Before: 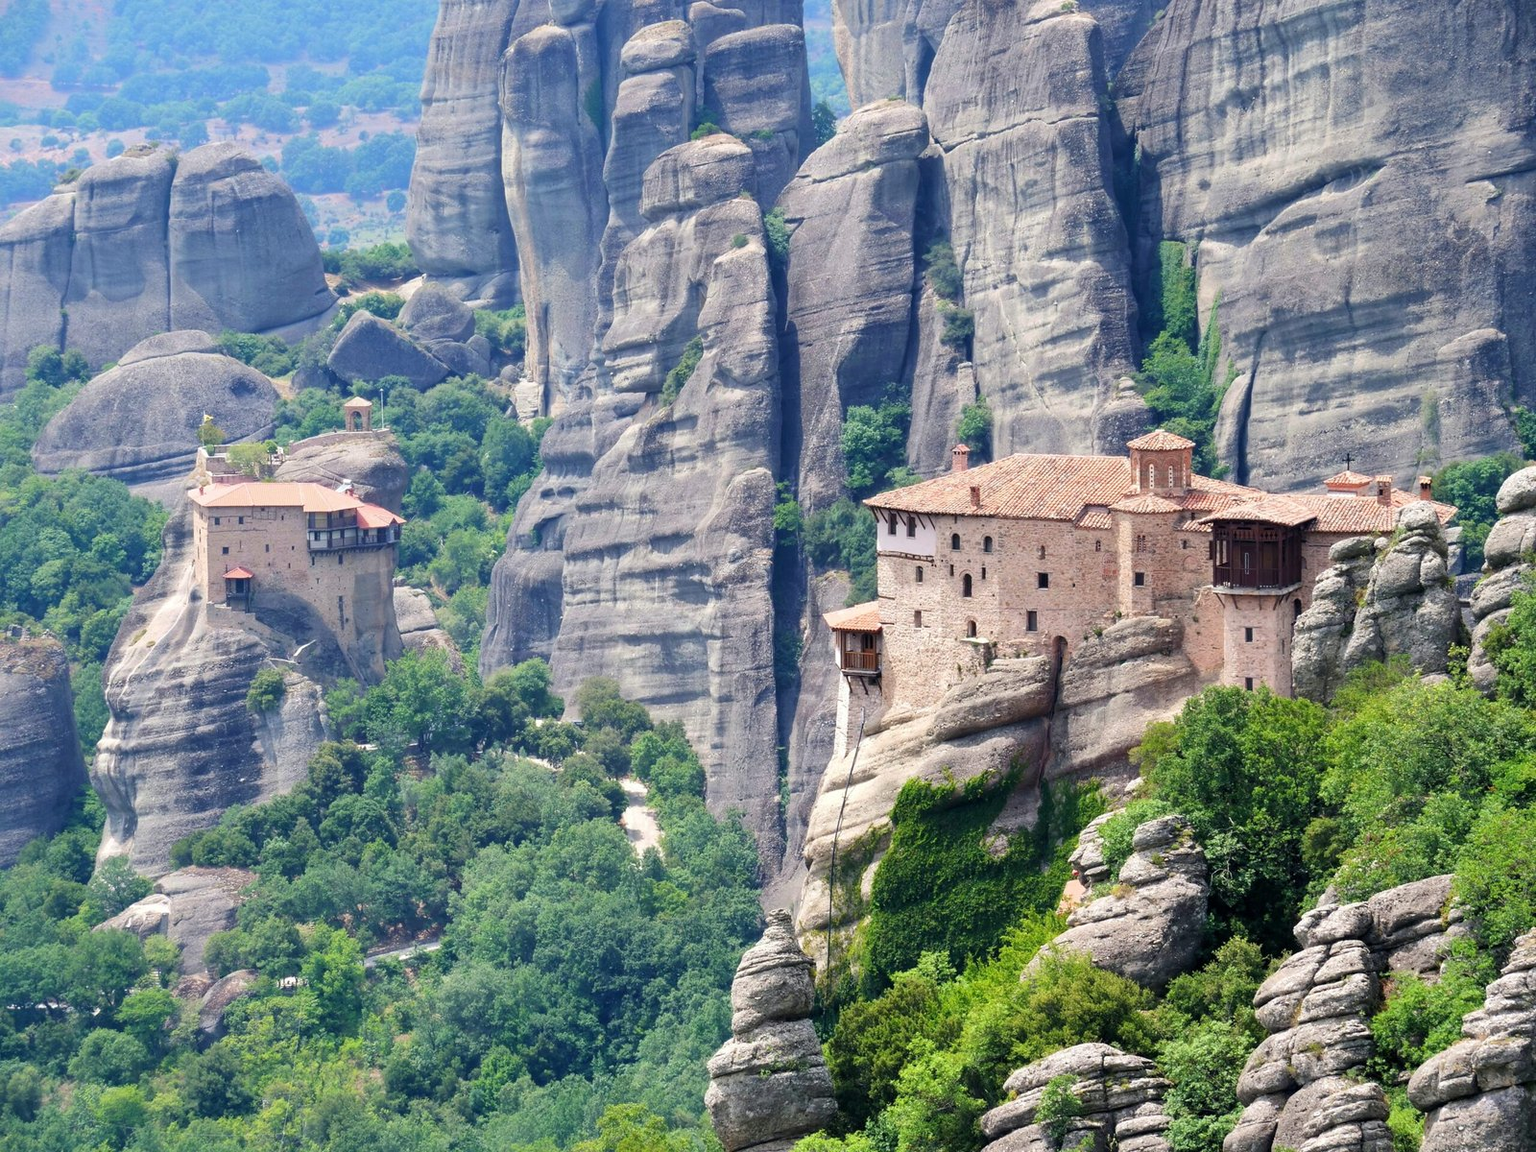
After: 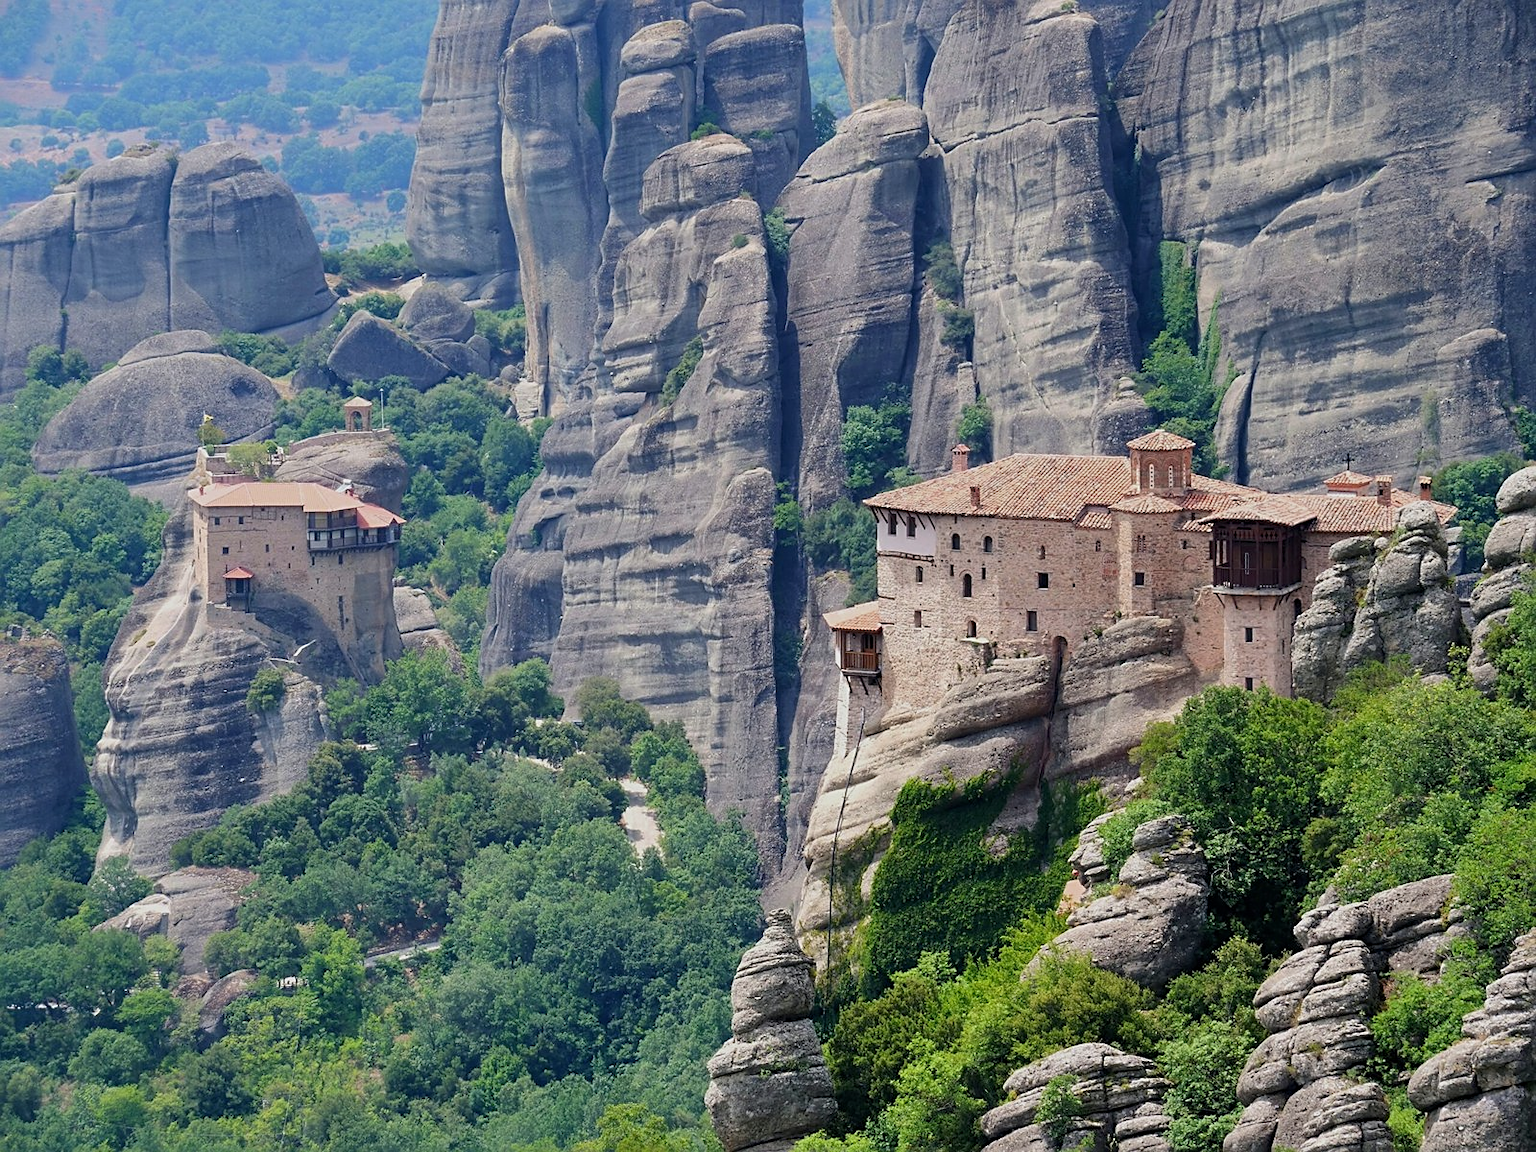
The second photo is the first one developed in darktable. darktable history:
sharpen: on, module defaults
exposure: exposure -0.49 EV, compensate highlight preservation false
